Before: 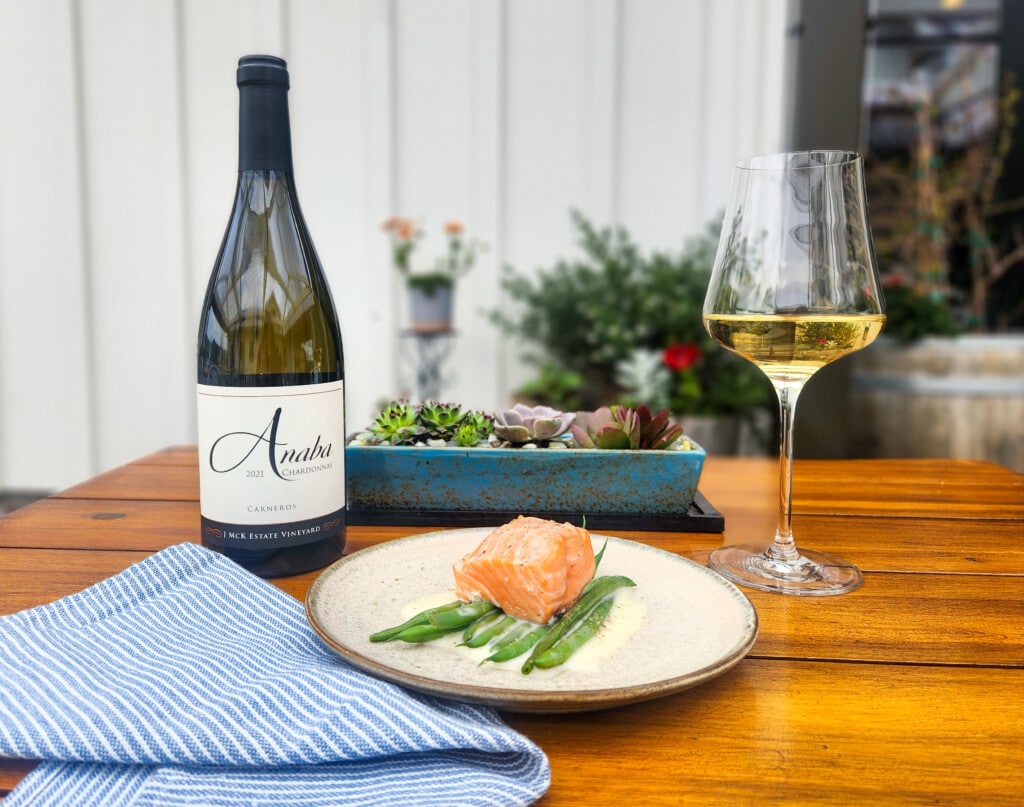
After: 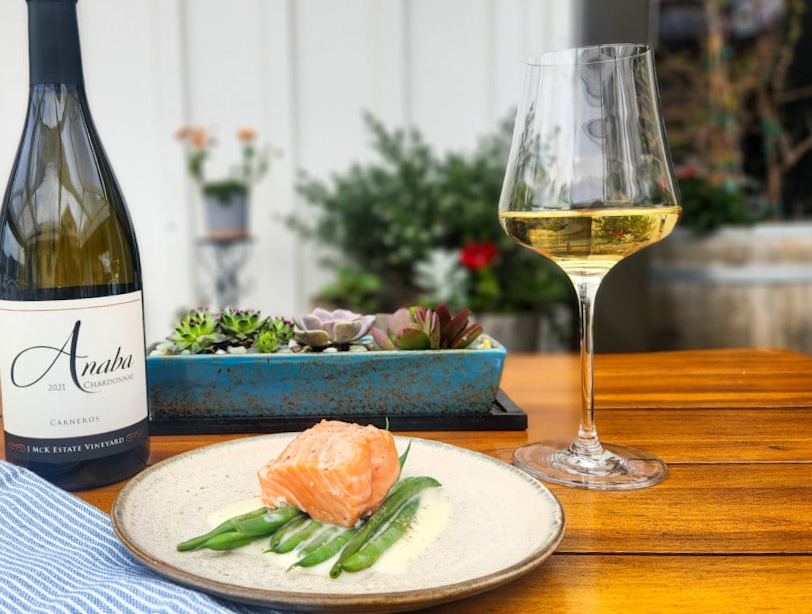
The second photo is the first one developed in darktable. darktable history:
rotate and perspective: rotation -2°, crop left 0.022, crop right 0.978, crop top 0.049, crop bottom 0.951
crop: left 19.159%, top 9.58%, bottom 9.58%
